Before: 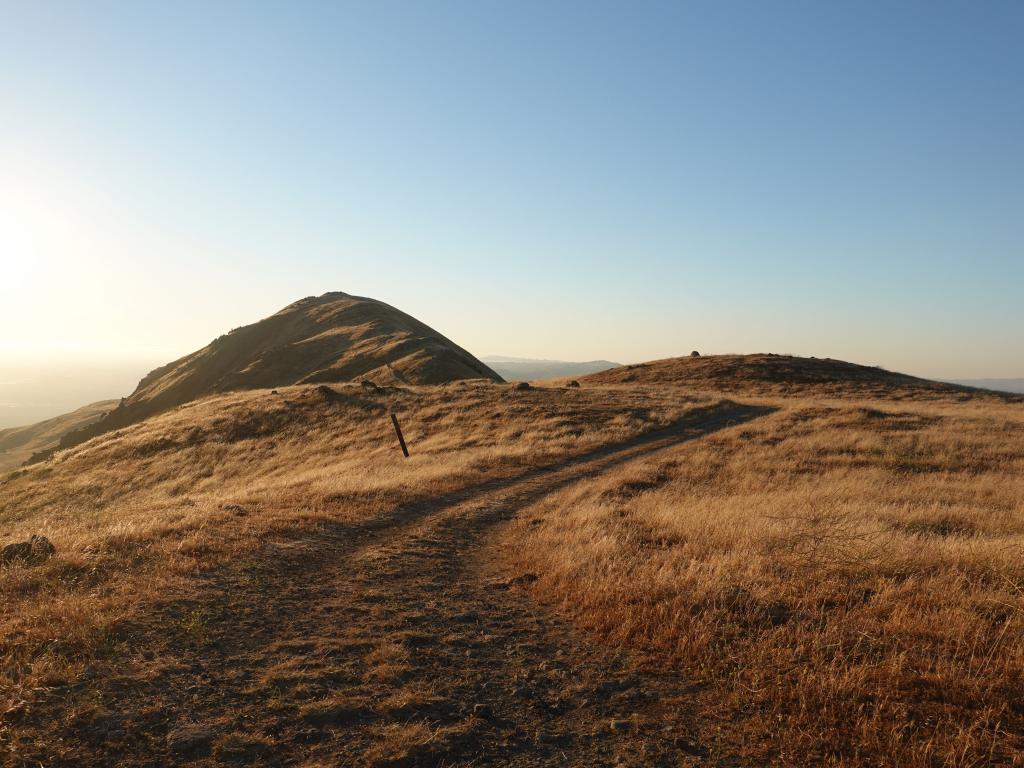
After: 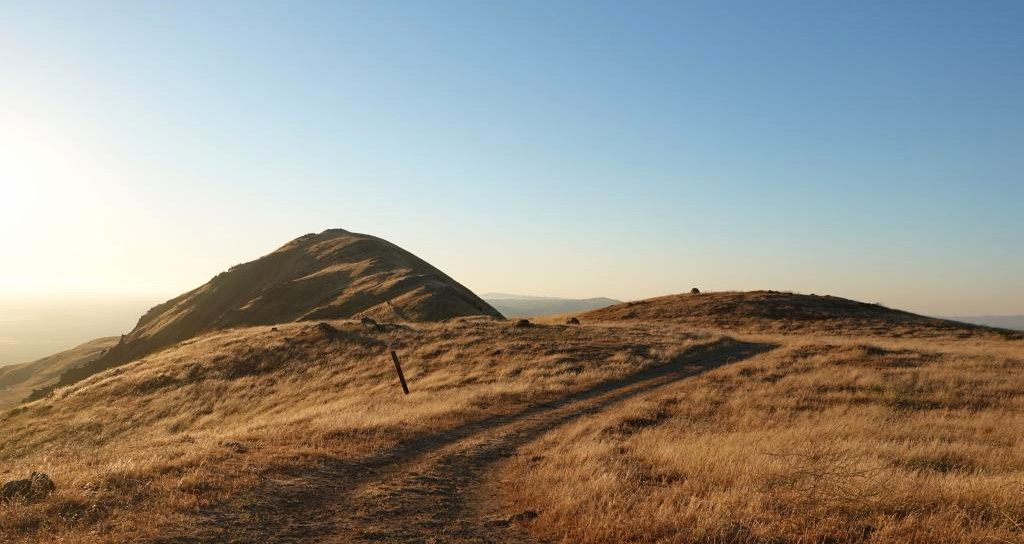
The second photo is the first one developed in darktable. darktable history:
crop and rotate: top 8.285%, bottom 20.874%
haze removal: compatibility mode true
